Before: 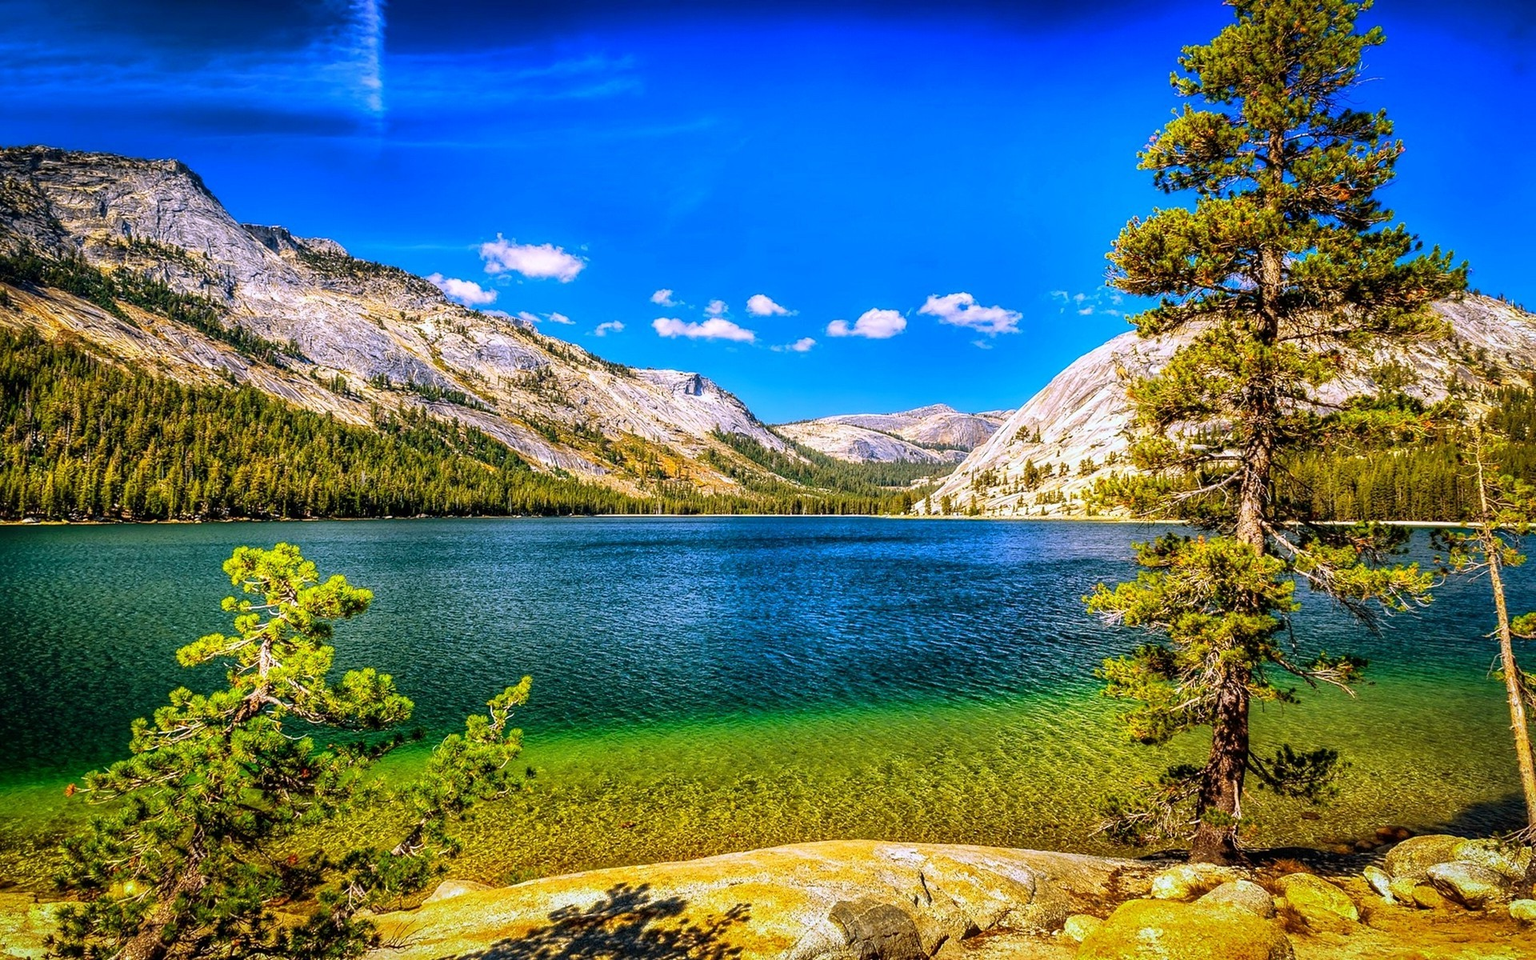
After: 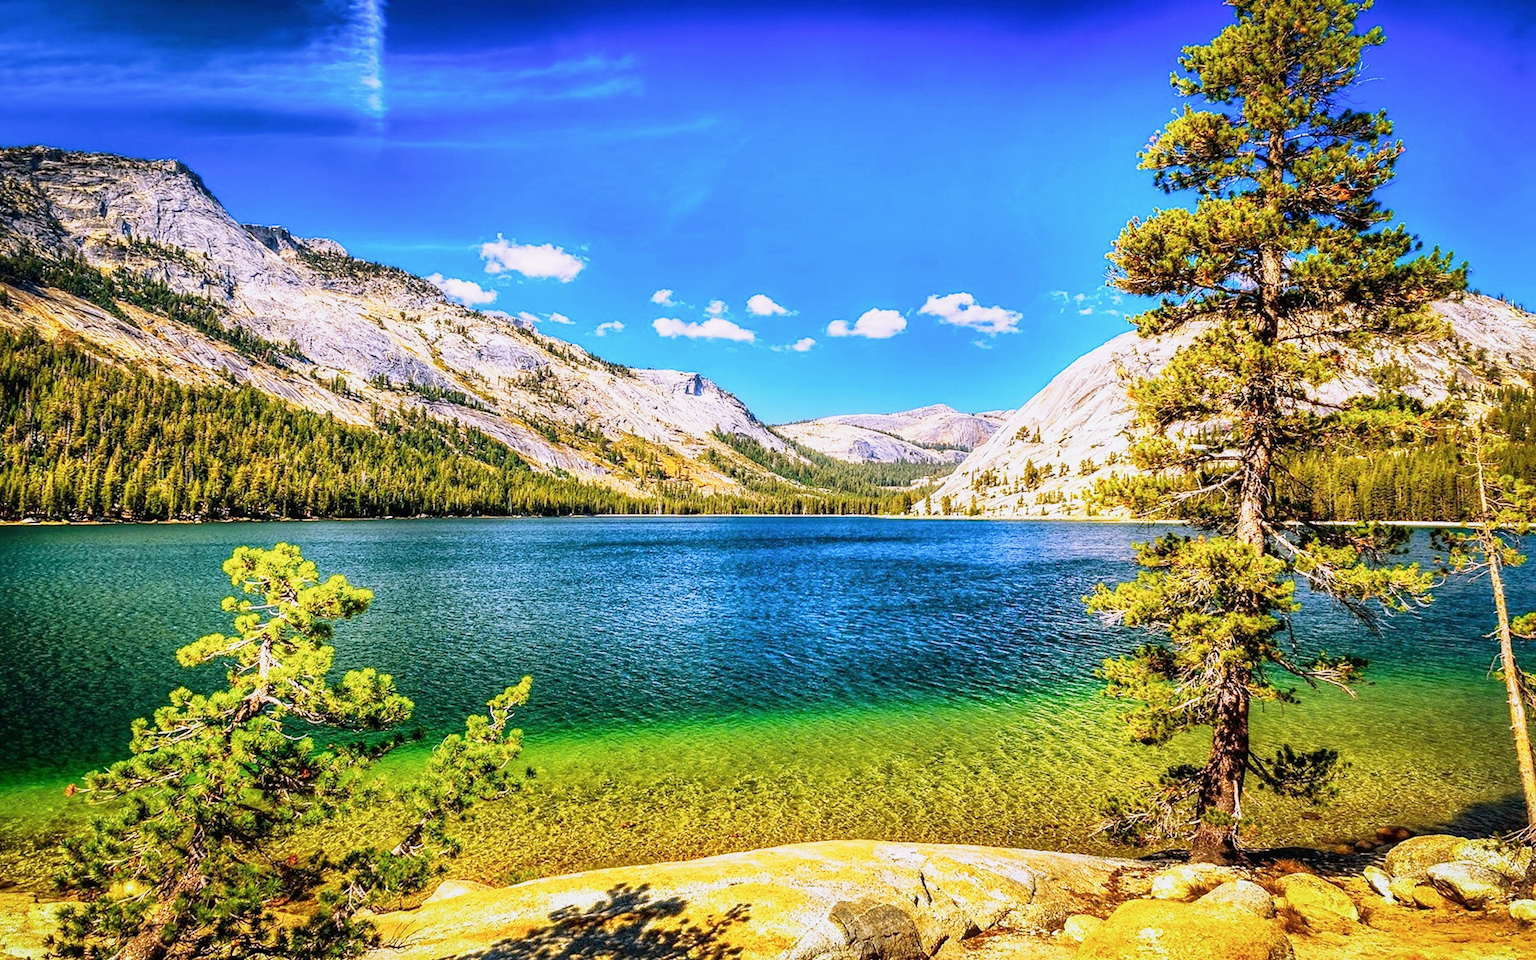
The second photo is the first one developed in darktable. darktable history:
color balance rgb: highlights gain › chroma 2.076%, highlights gain › hue 287.9°, global offset › hue 170.9°, perceptual saturation grading › global saturation -1.13%
base curve: curves: ch0 [(0, 0) (0.088, 0.125) (0.176, 0.251) (0.354, 0.501) (0.613, 0.749) (1, 0.877)], preserve colors none
exposure: exposure 0.195 EV, compensate highlight preservation false
